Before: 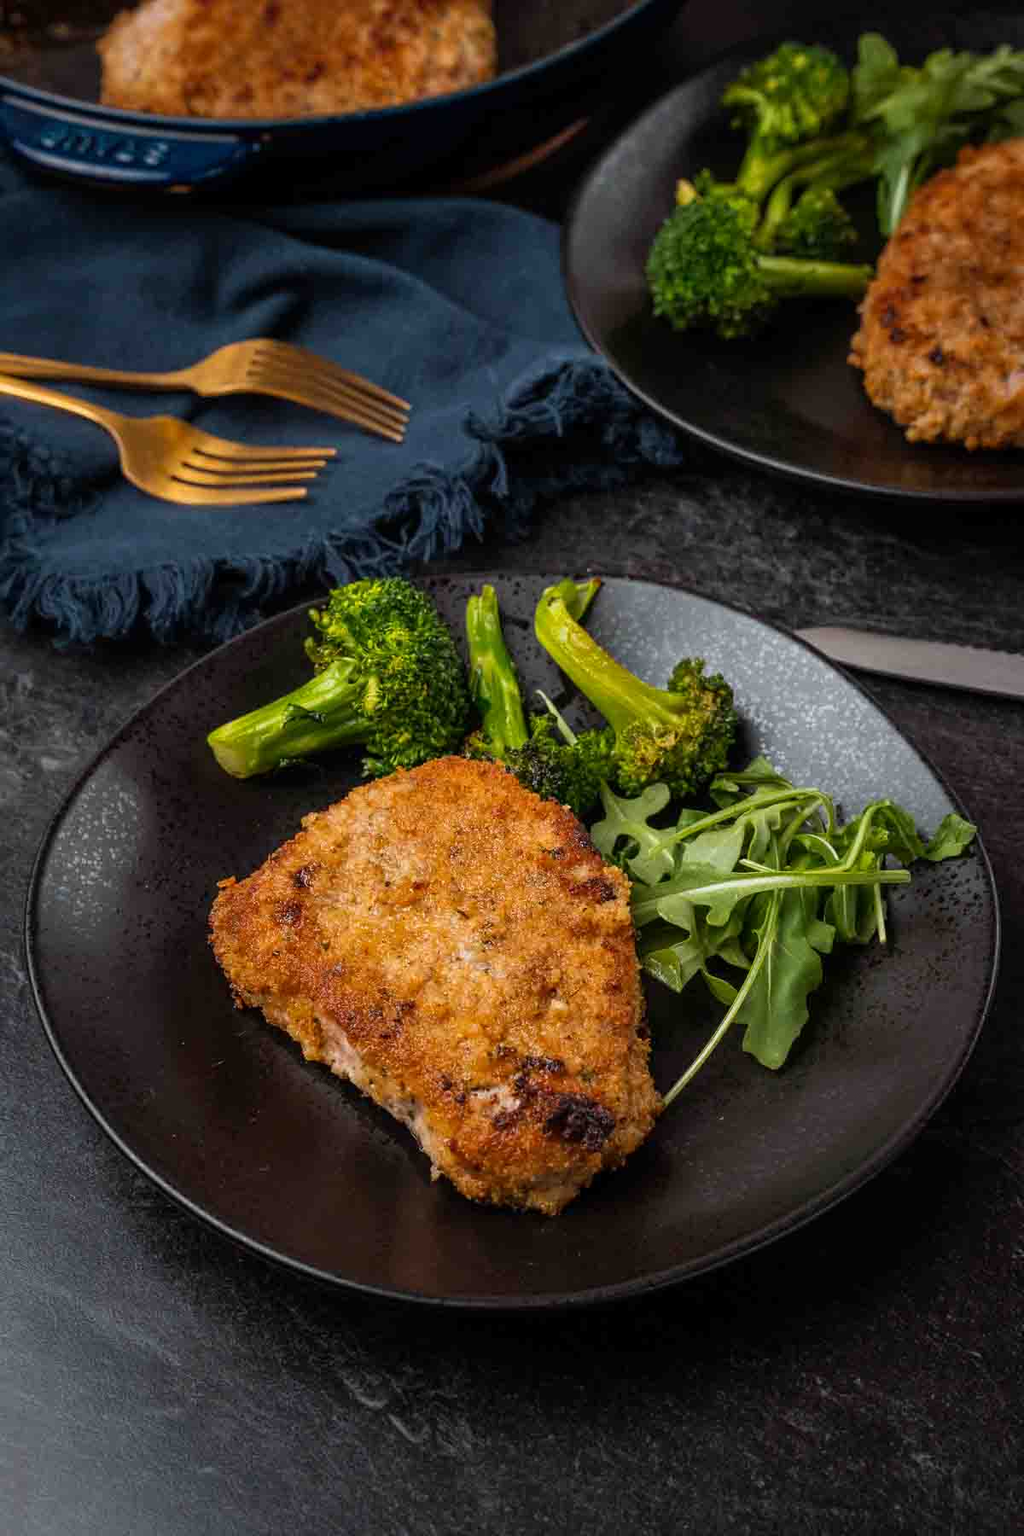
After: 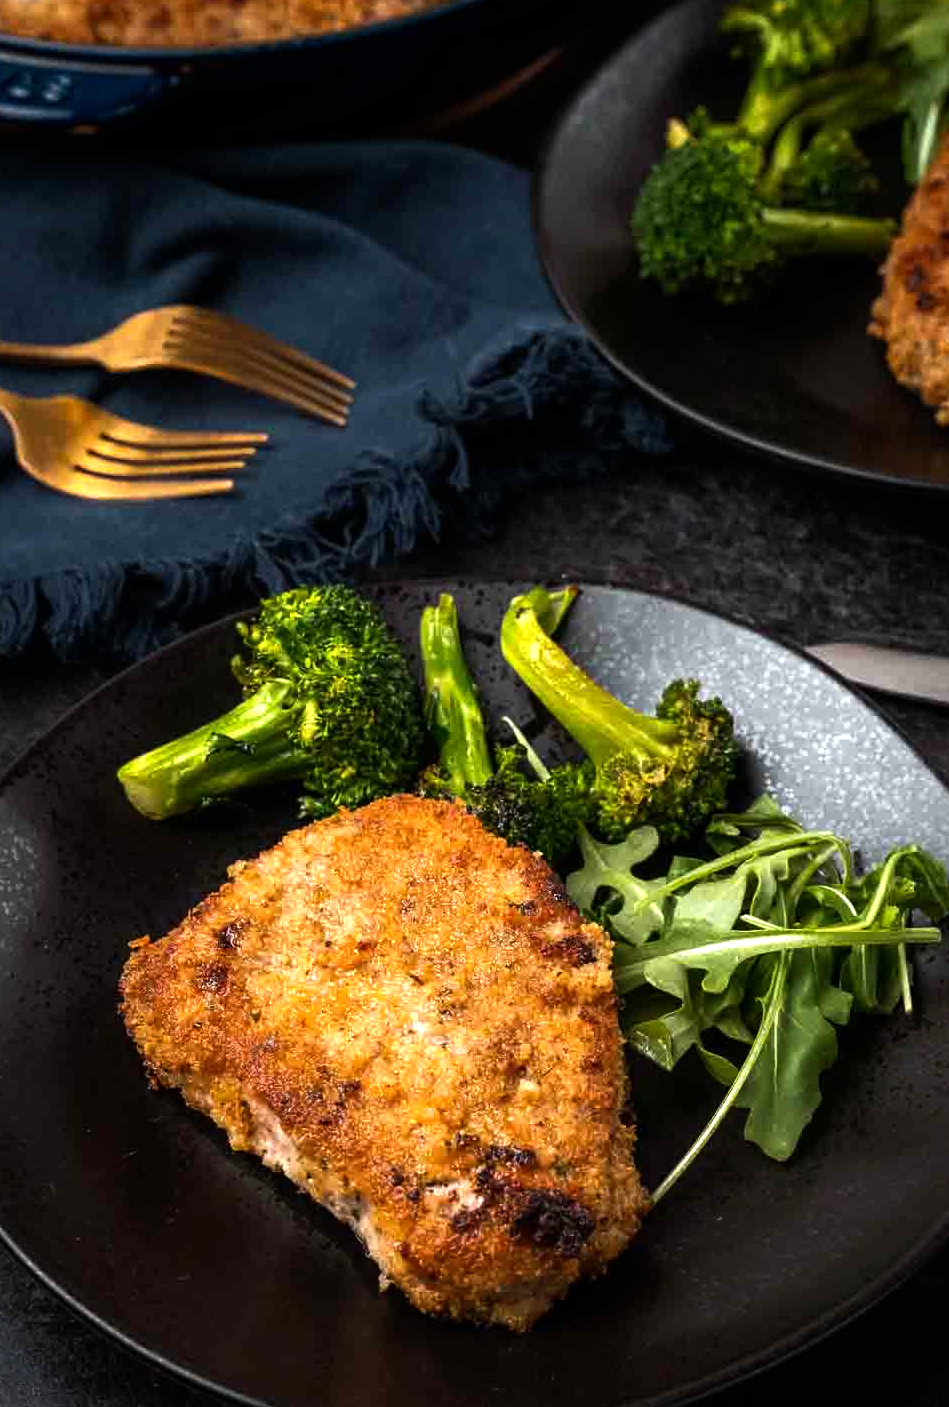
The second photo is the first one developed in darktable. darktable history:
crop and rotate: left 10.555%, top 5.136%, right 10.308%, bottom 16.664%
tone equalizer: -8 EV -1.1 EV, -7 EV -1.04 EV, -6 EV -0.851 EV, -5 EV -0.567 EV, -3 EV 0.583 EV, -2 EV 0.877 EV, -1 EV 0.985 EV, +0 EV 1.07 EV, edges refinement/feathering 500, mask exposure compensation -1.57 EV, preserve details guided filter
